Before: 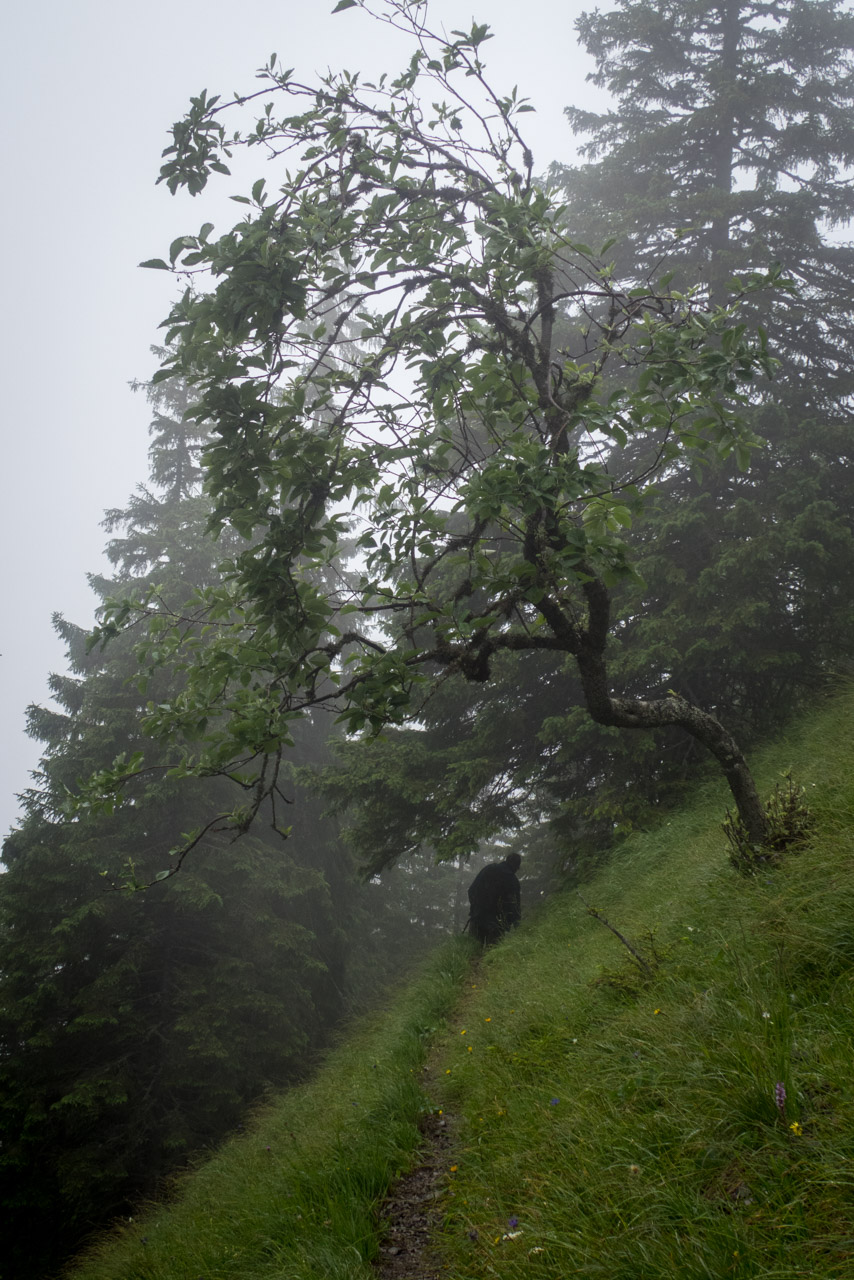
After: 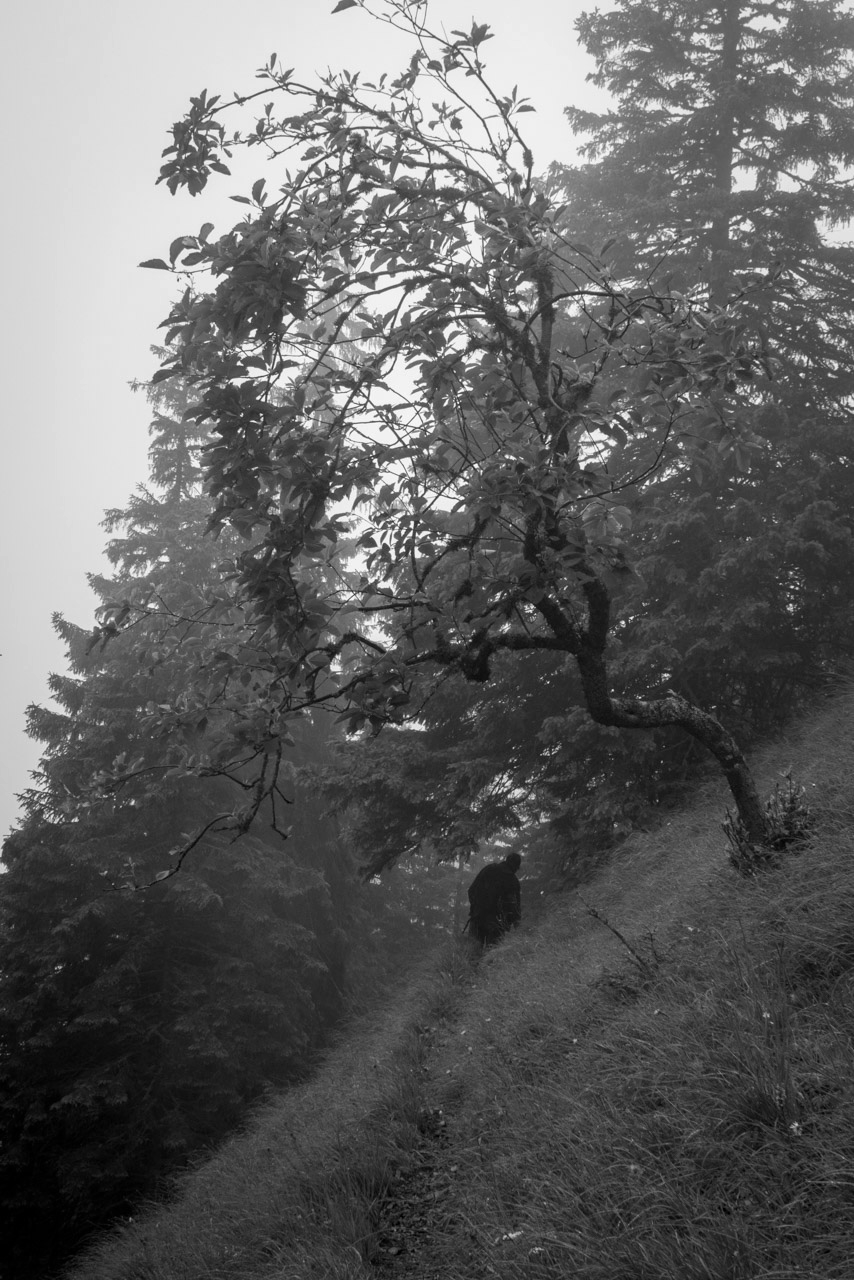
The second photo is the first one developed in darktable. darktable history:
monochrome: on, module defaults
haze removal: compatibility mode true, adaptive false
